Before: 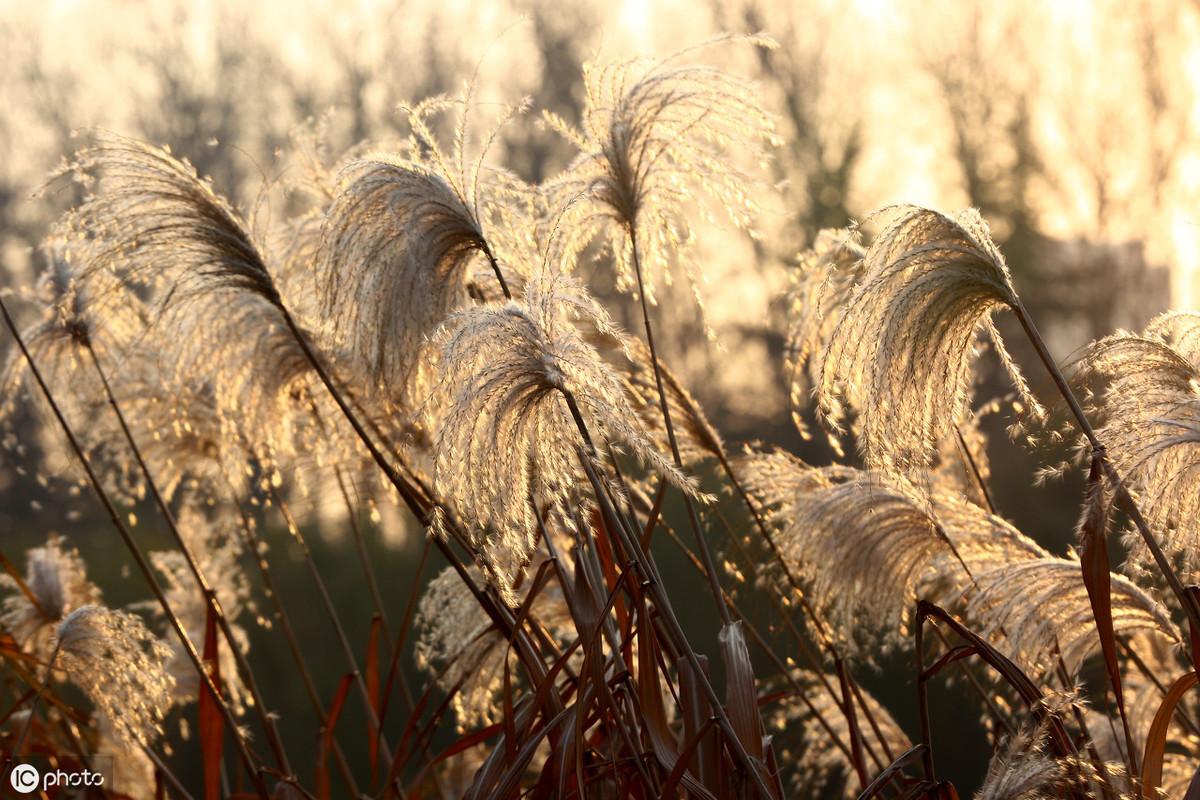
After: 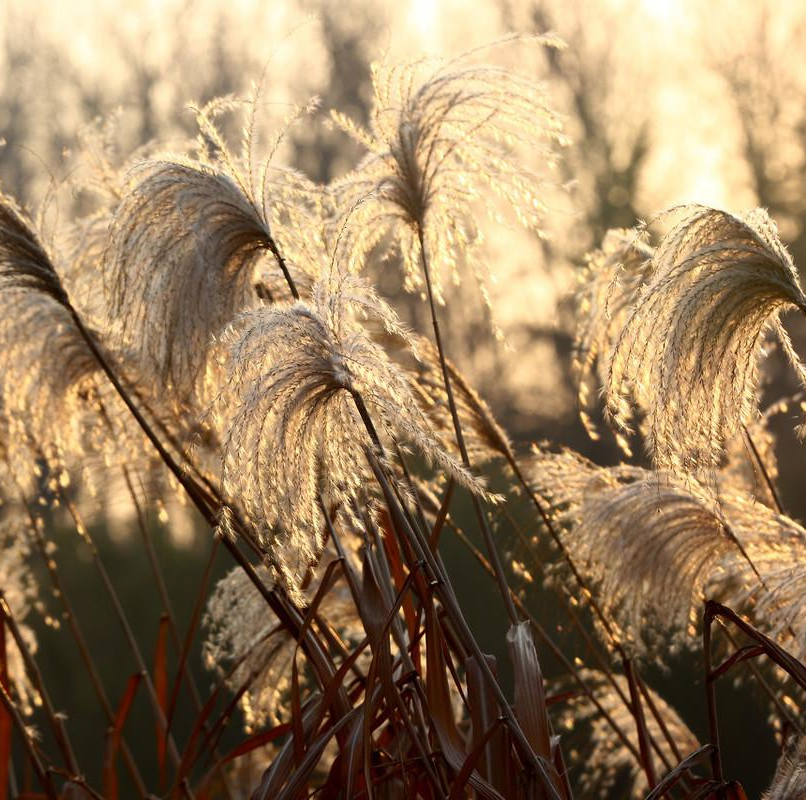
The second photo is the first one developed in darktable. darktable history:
crop and rotate: left 17.695%, right 15.093%
